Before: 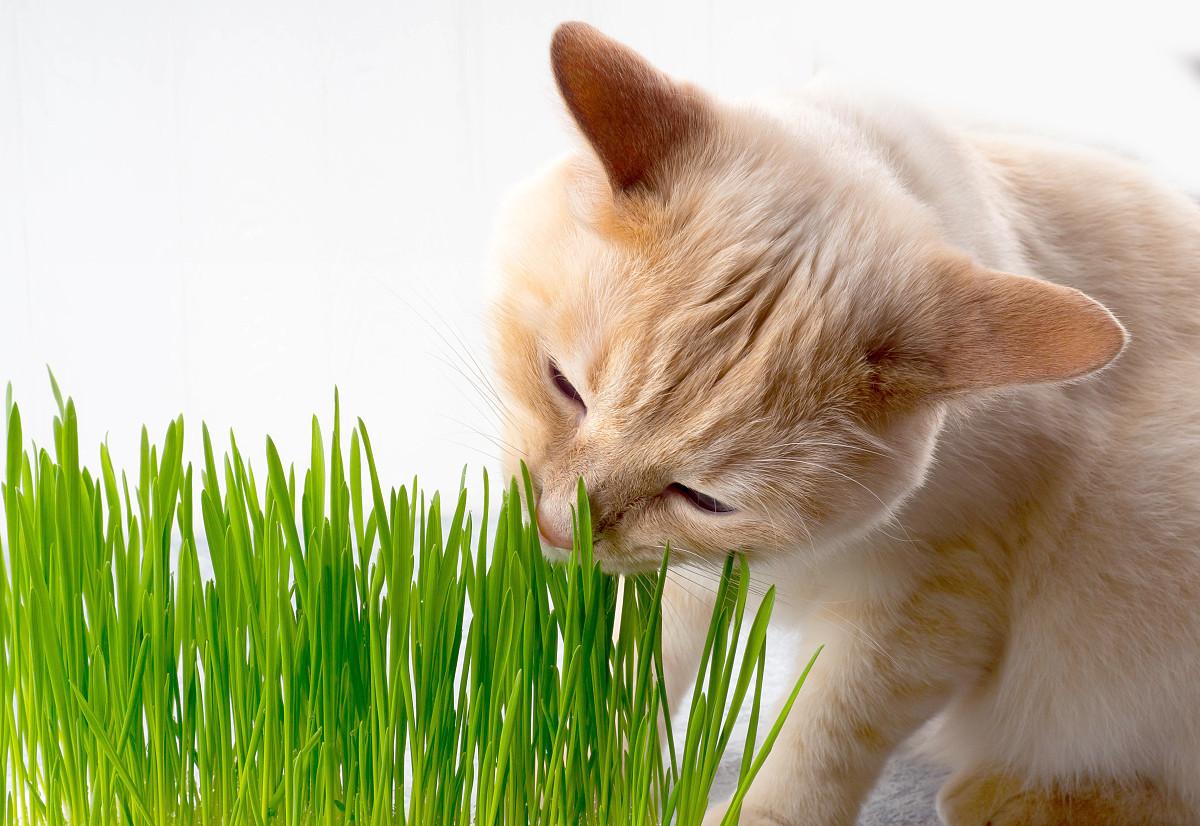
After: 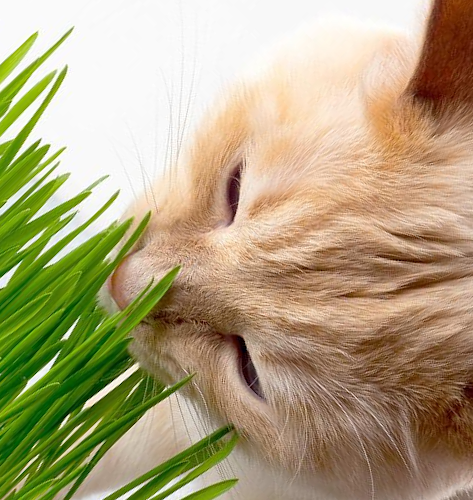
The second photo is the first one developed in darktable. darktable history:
crop and rotate: angle -45.55°, top 16.162%, right 0.803%, bottom 11.673%
